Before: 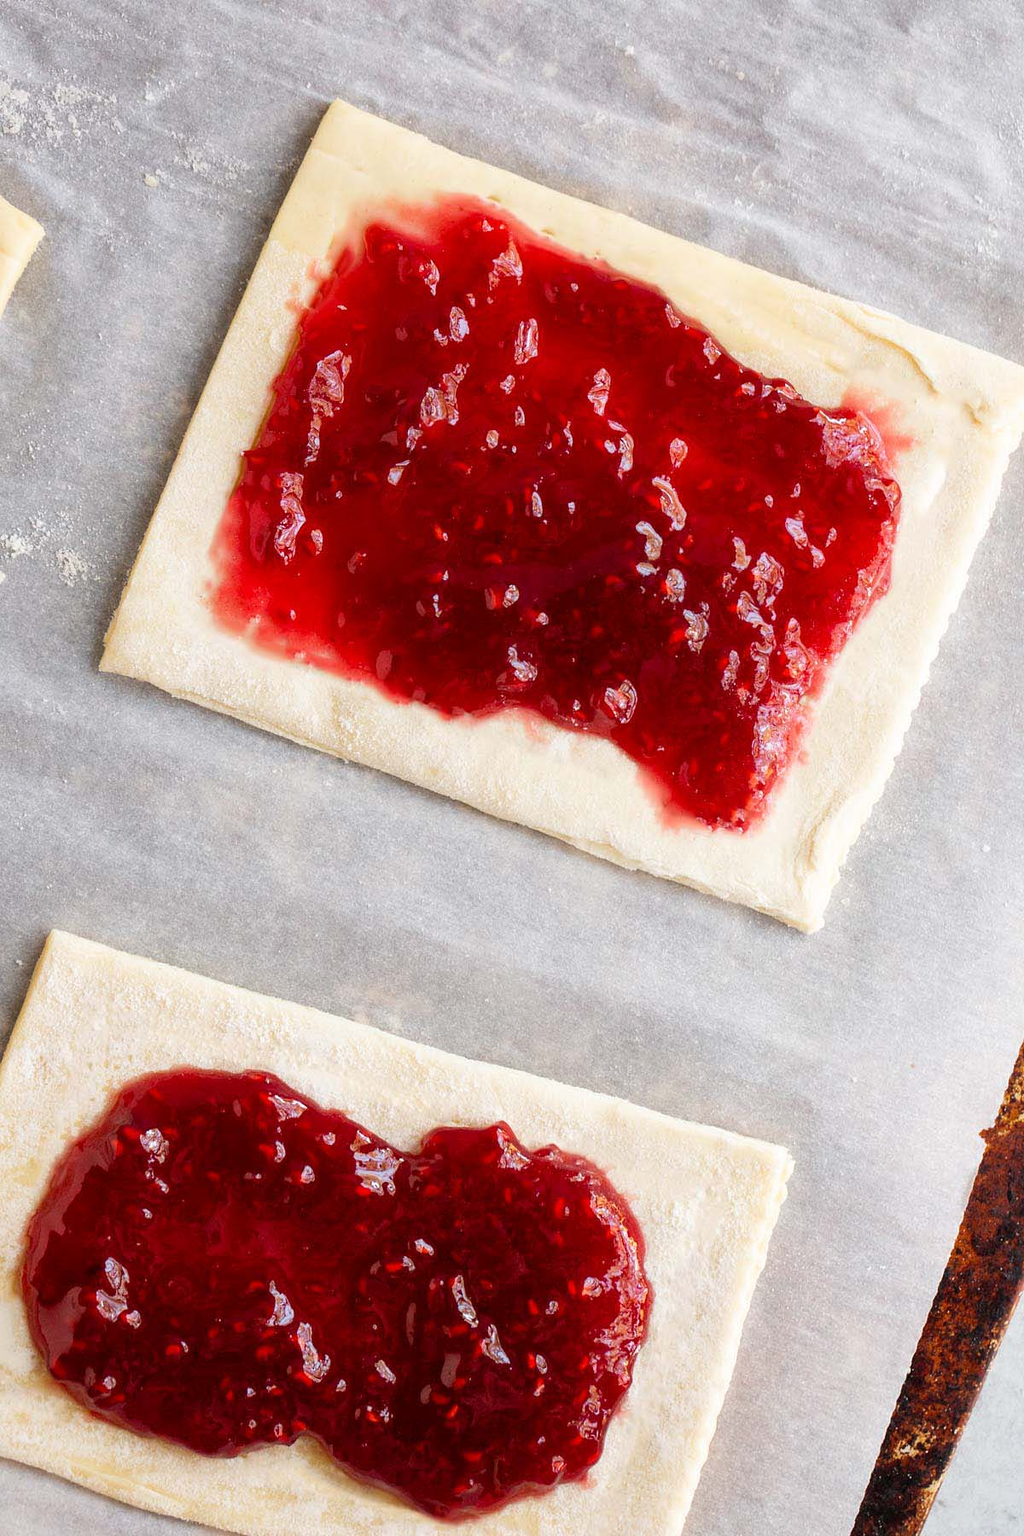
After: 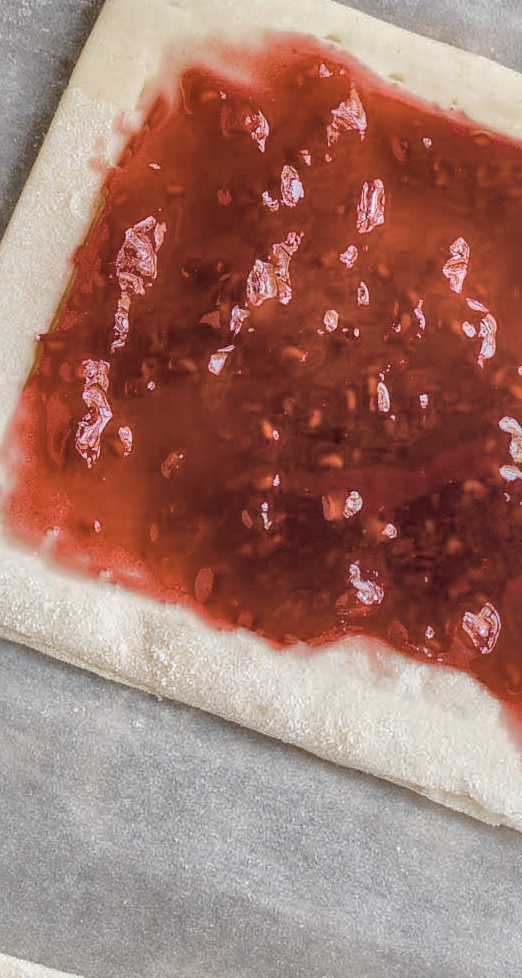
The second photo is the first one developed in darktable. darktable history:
tone equalizer: mask exposure compensation -0.487 EV
crop: left 20.566%, top 10.822%, right 35.873%, bottom 34.816%
shadows and highlights: shadows 59.15, highlights -59.81
exposure: black level correction 0, compensate highlight preservation false
color balance rgb: perceptual saturation grading › global saturation 20%, perceptual saturation grading › highlights -25.81%, perceptual saturation grading › shadows 49.657%
contrast brightness saturation: contrast -0.1, brightness 0.05, saturation 0.082
color zones: curves: ch1 [(0, 0.292) (0.001, 0.292) (0.2, 0.264) (0.4, 0.248) (0.6, 0.248) (0.8, 0.264) (0.999, 0.292) (1, 0.292)]
local contrast: detail 150%
